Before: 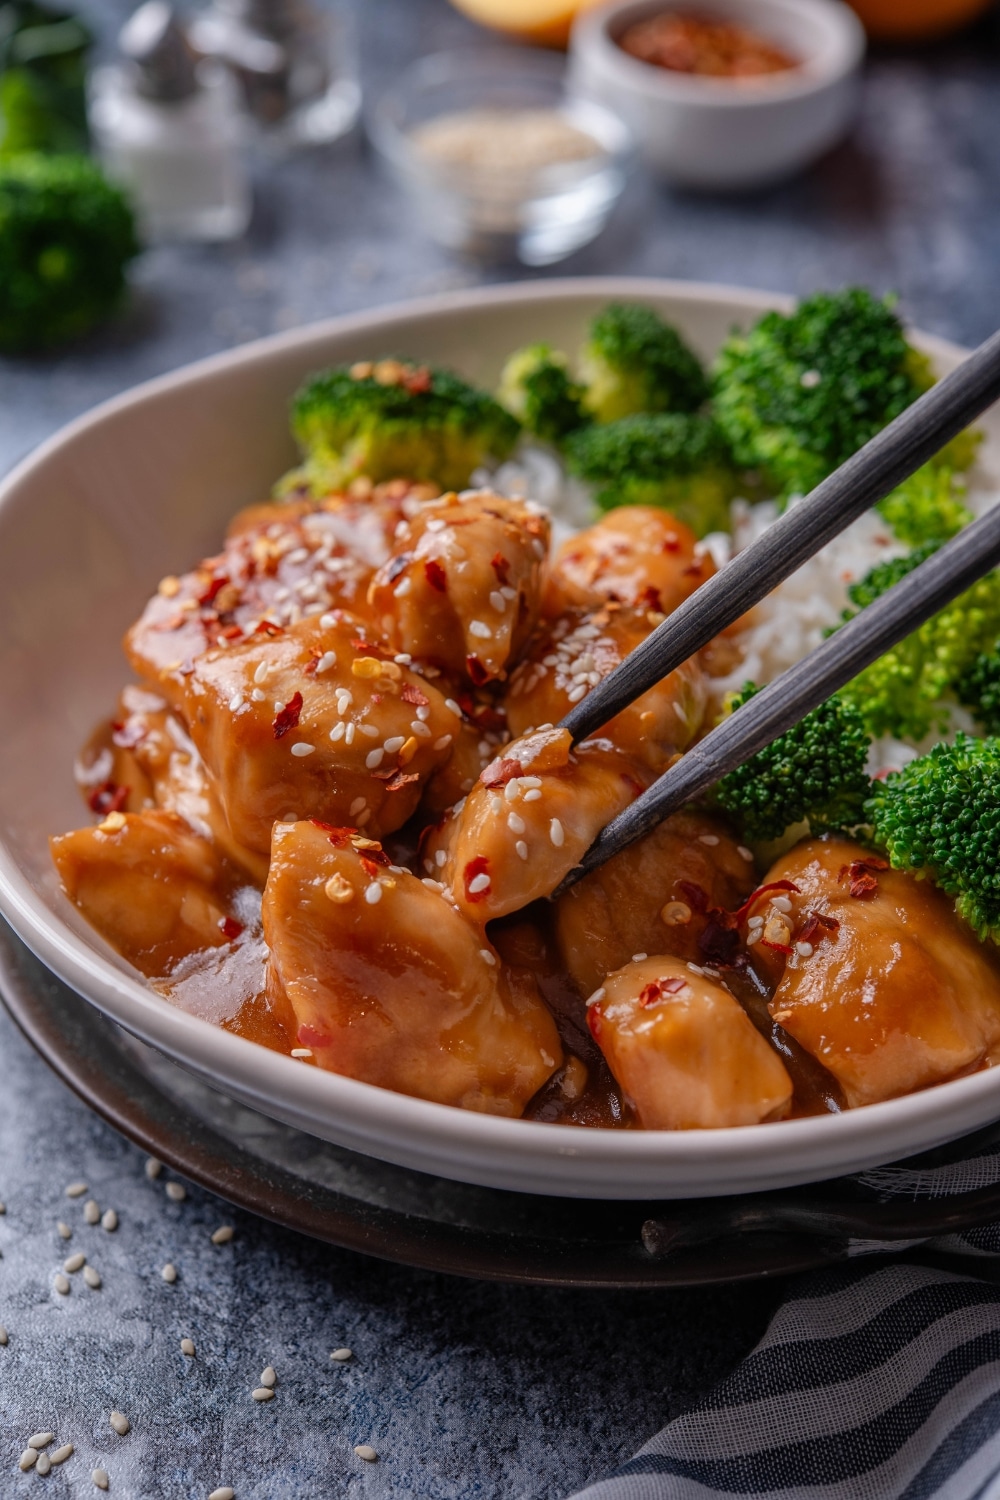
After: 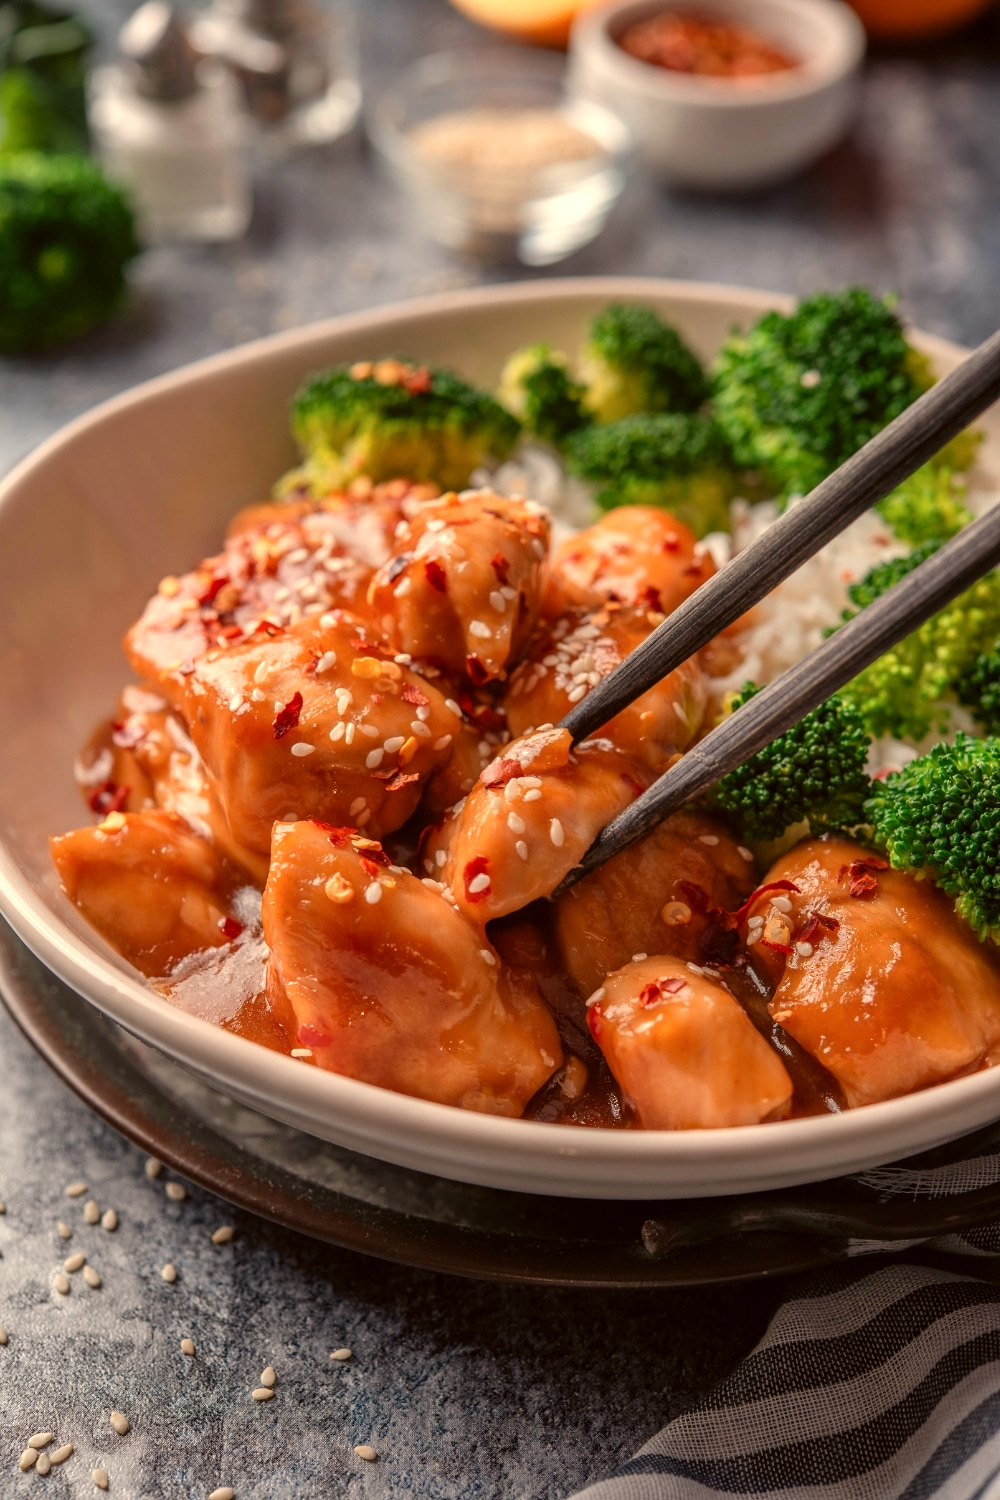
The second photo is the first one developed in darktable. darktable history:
color correction: highlights a* -3.28, highlights b* -6.24, shadows a* 3.1, shadows b* 5.19
white balance: red 1.138, green 0.996, blue 0.812
exposure: exposure 0.3 EV, compensate highlight preservation false
